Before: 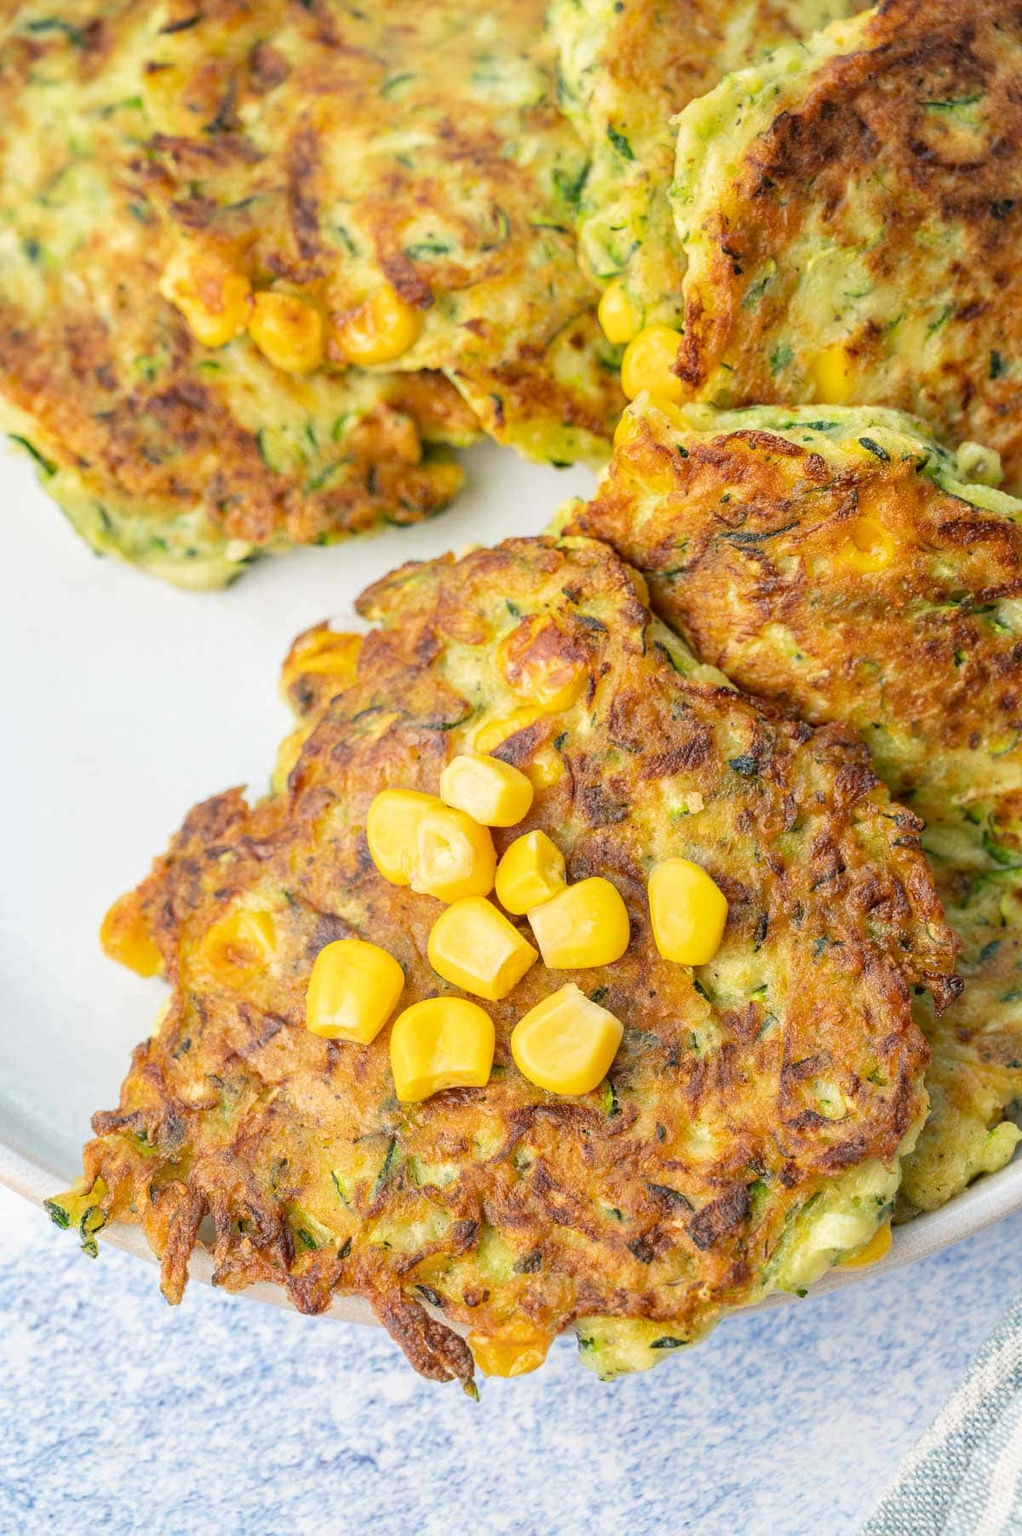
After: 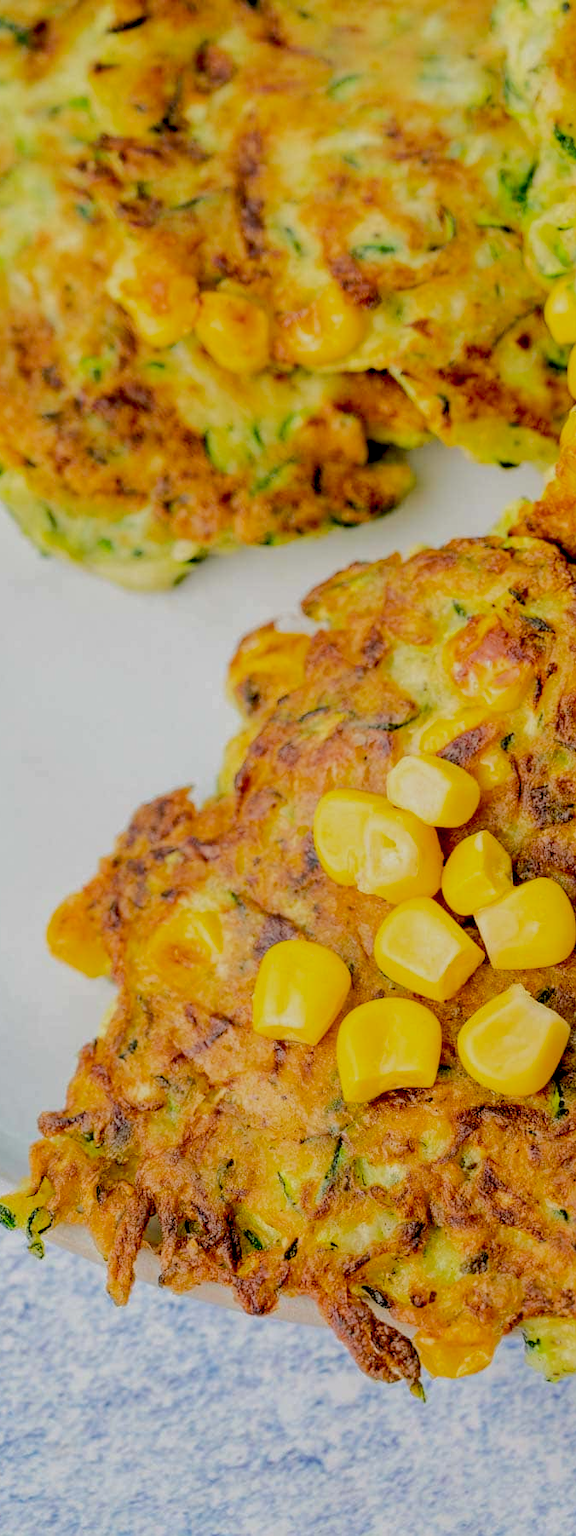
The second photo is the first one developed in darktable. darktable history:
exposure: black level correction 0.047, exposure 0.013 EV, compensate exposure bias true, compensate highlight preservation false
color balance rgb: global offset › luminance -0.511%, perceptual saturation grading › global saturation -1.632%, perceptual saturation grading › highlights -7.978%, perceptual saturation grading › mid-tones 8.53%, perceptual saturation grading › shadows 3.655%, perceptual brilliance grading › highlights 13.445%, perceptual brilliance grading › mid-tones 7.808%, perceptual brilliance grading › shadows -17.974%, global vibrance 20%
crop: left 5.282%, right 38.25%
tone equalizer: -8 EV -0.041 EV, -7 EV 0.029 EV, -6 EV -0.008 EV, -5 EV 0.004 EV, -4 EV -0.051 EV, -3 EV -0.237 EV, -2 EV -0.678 EV, -1 EV -0.998 EV, +0 EV -0.941 EV, edges refinement/feathering 500, mask exposure compensation -1.57 EV, preserve details no
